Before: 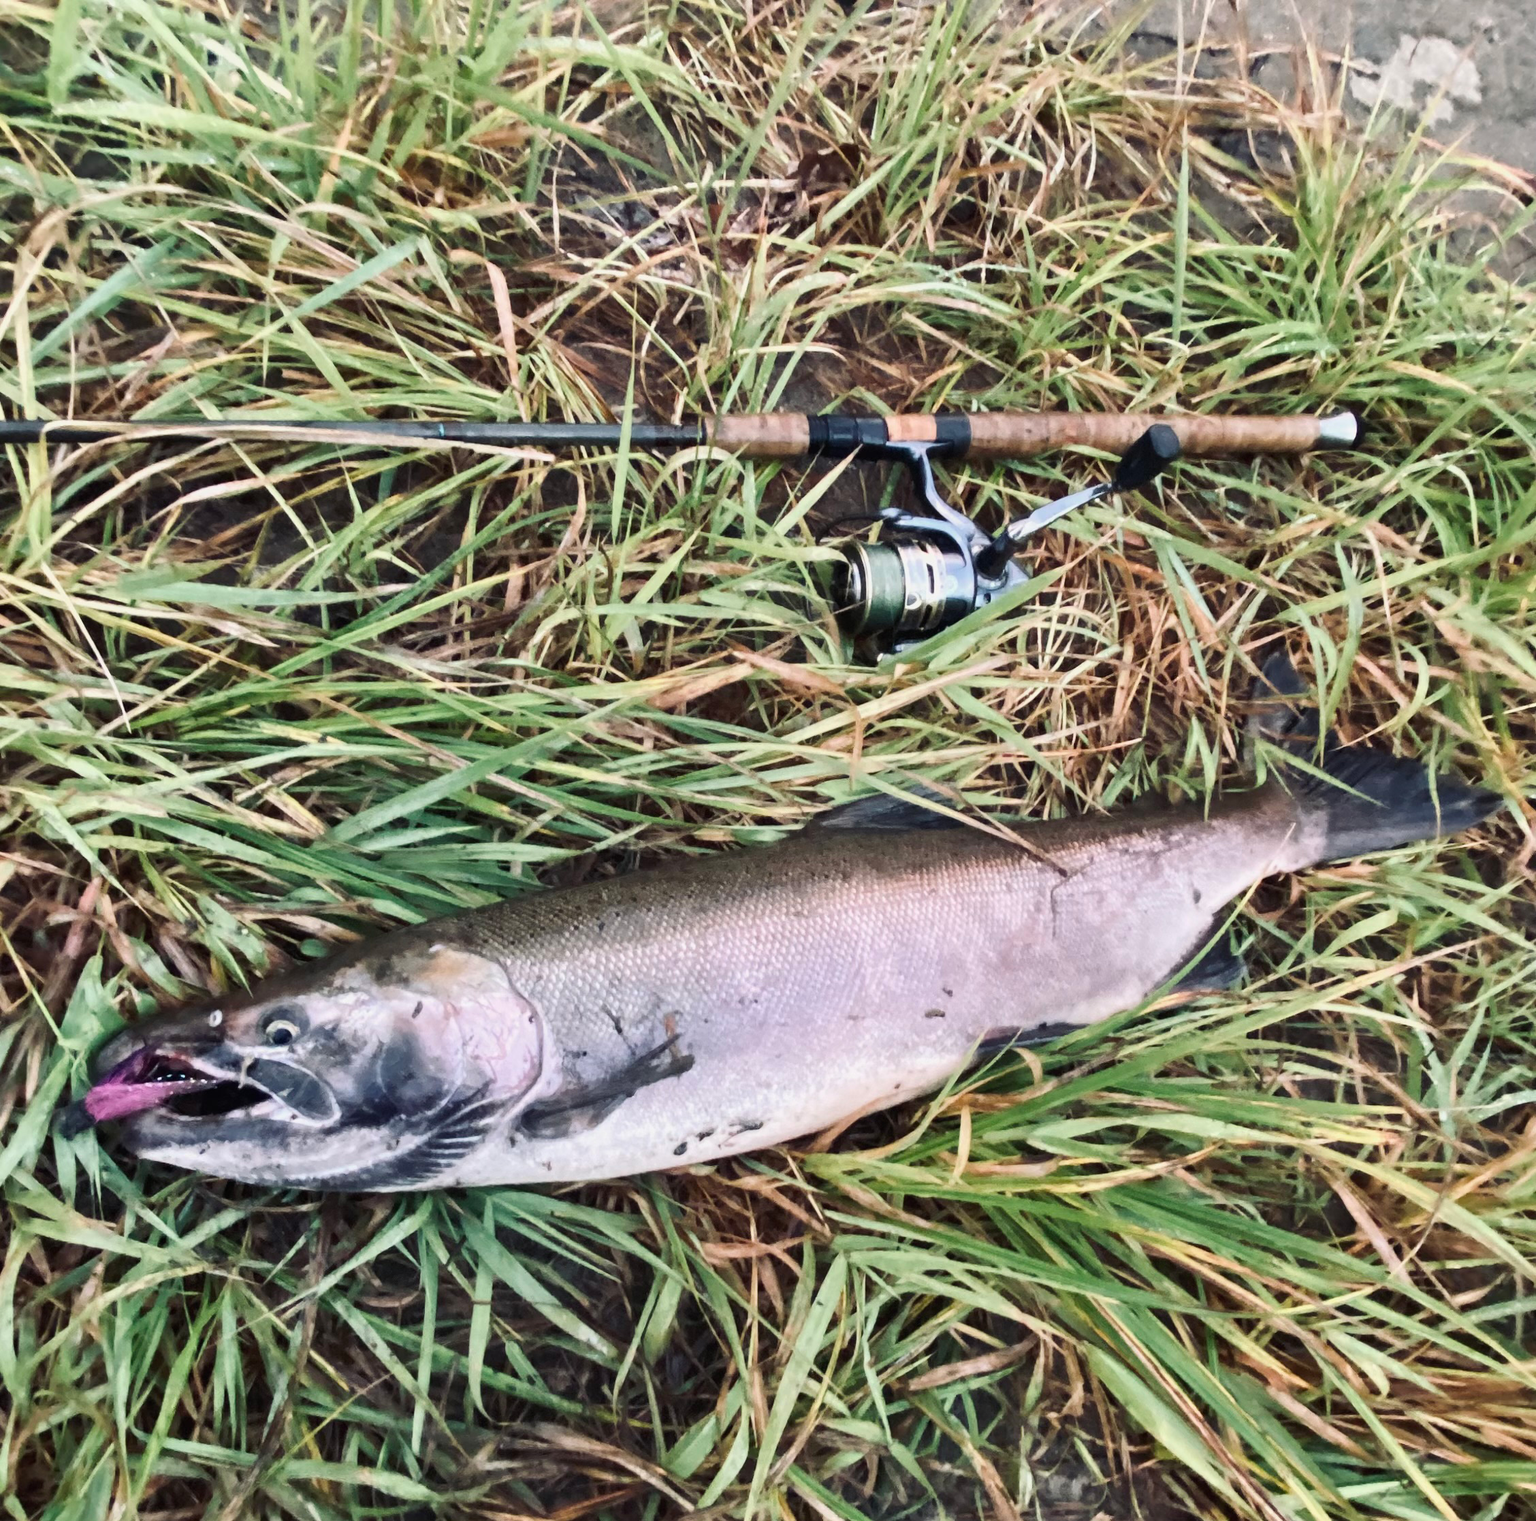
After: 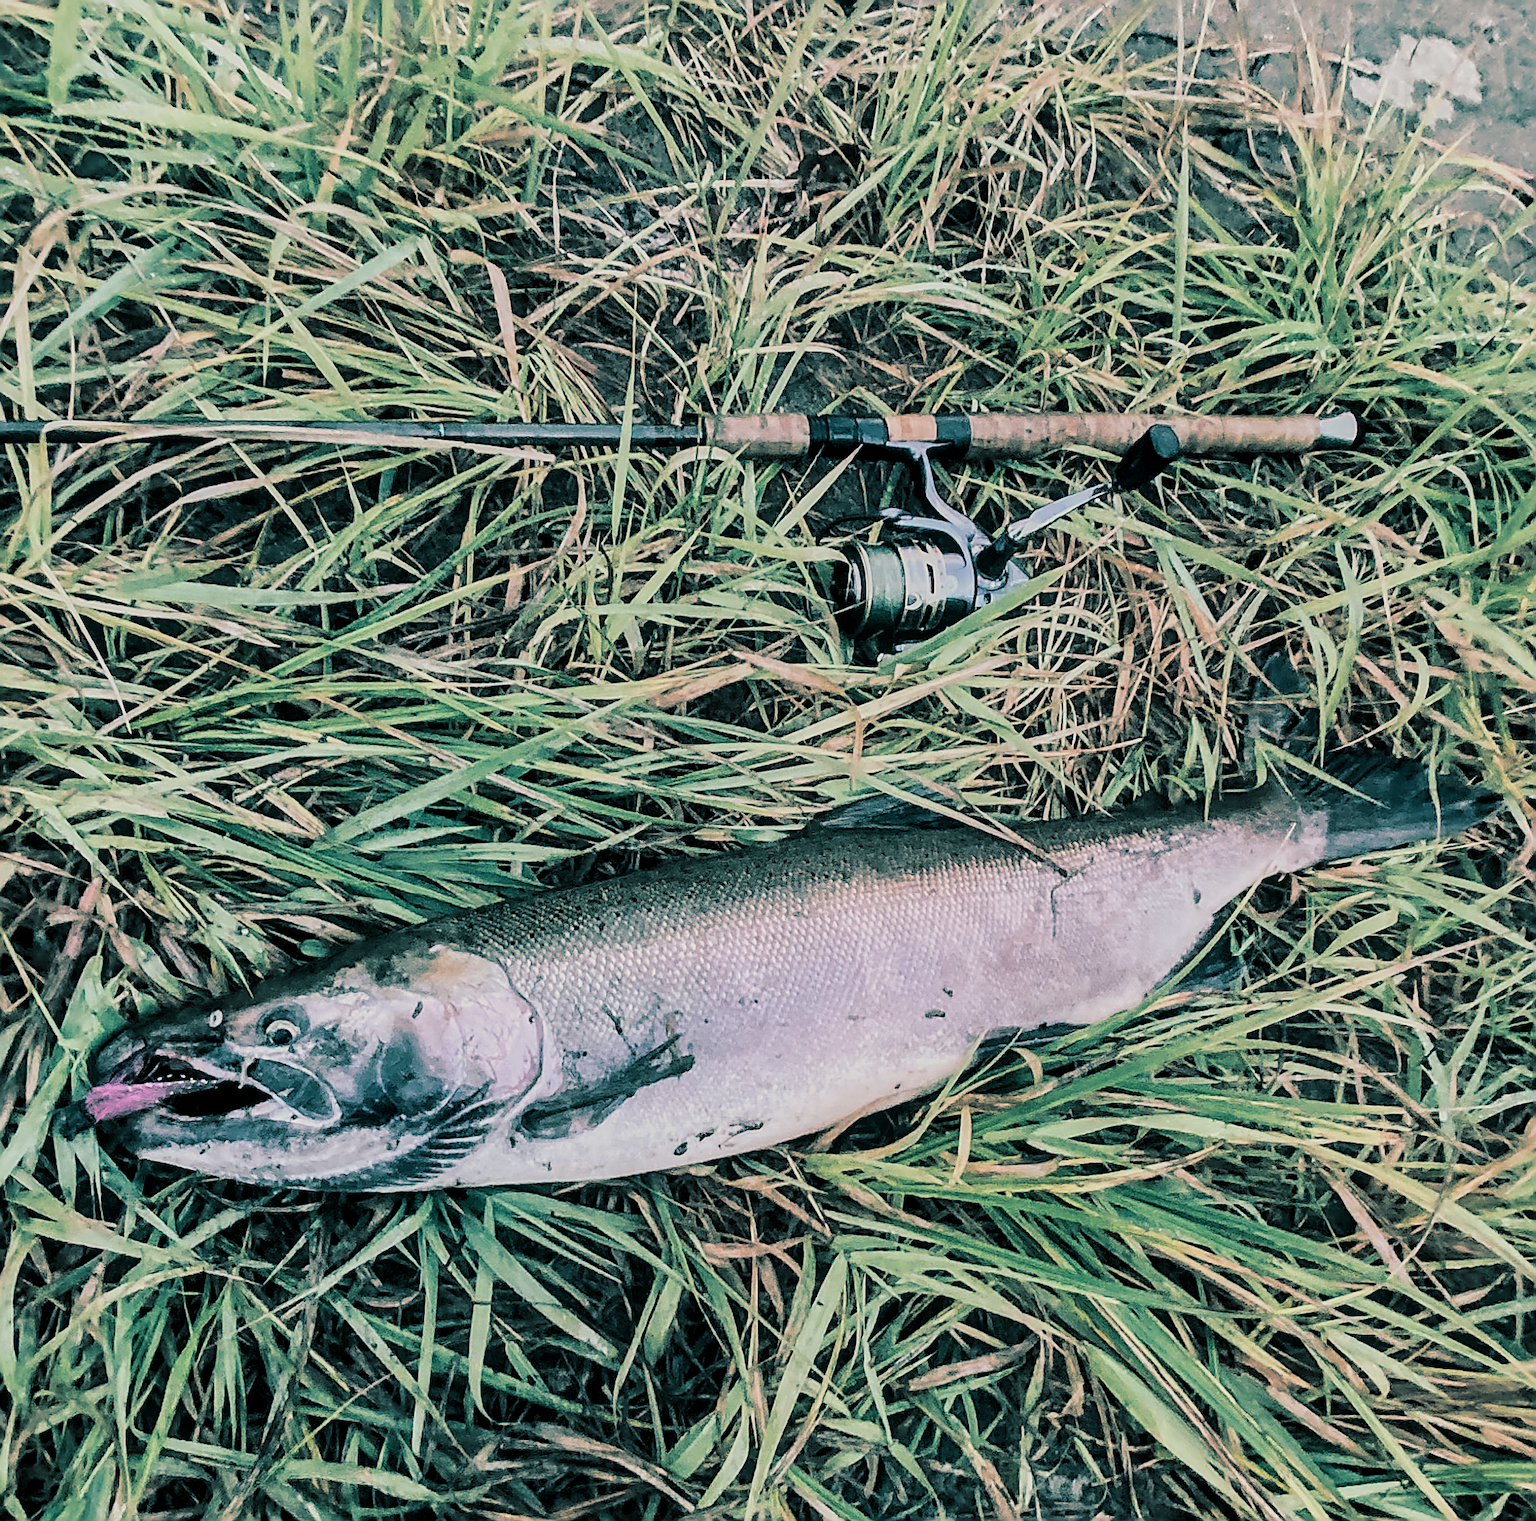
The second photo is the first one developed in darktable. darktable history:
local contrast: detail 130%
filmic rgb: black relative exposure -7.65 EV, white relative exposure 4.56 EV, hardness 3.61, contrast 1.05
sharpen: amount 2
split-toning: shadows › hue 186.43°, highlights › hue 49.29°, compress 30.29%
